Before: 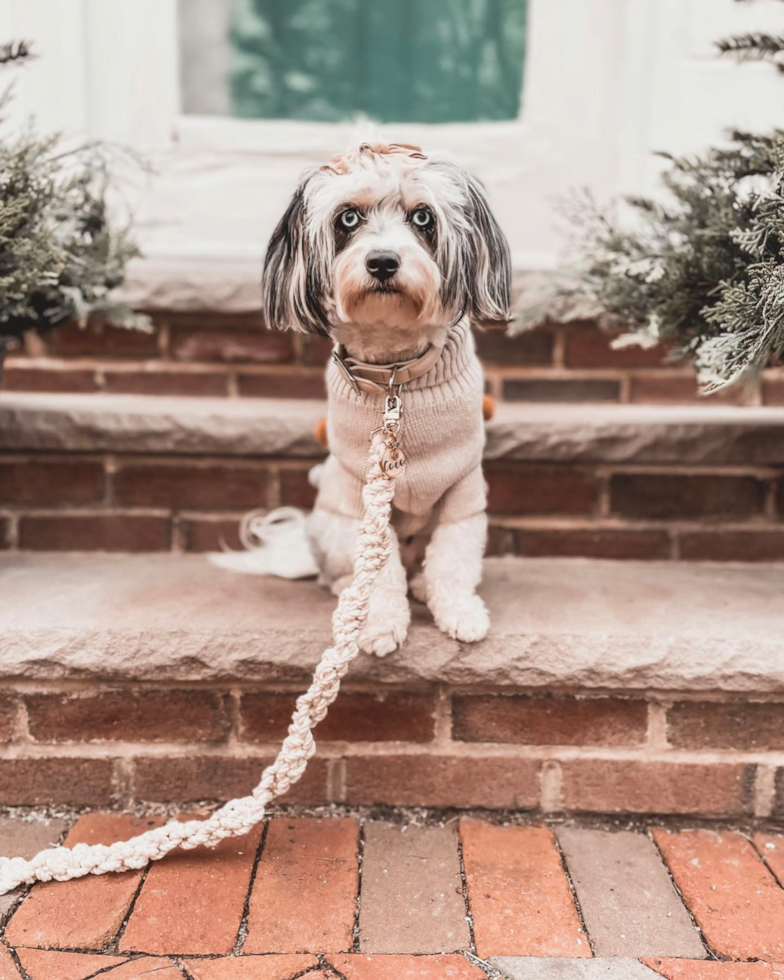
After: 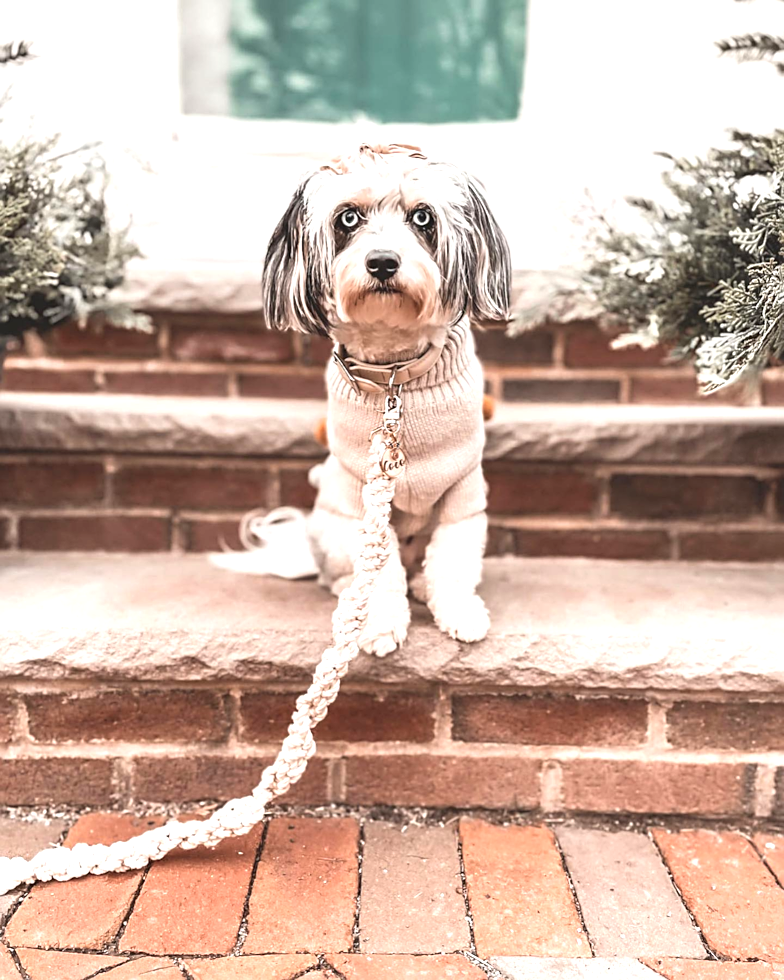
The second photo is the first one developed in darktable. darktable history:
exposure: black level correction 0, exposure 0.701 EV, compensate highlight preservation false
sharpen: on, module defaults
